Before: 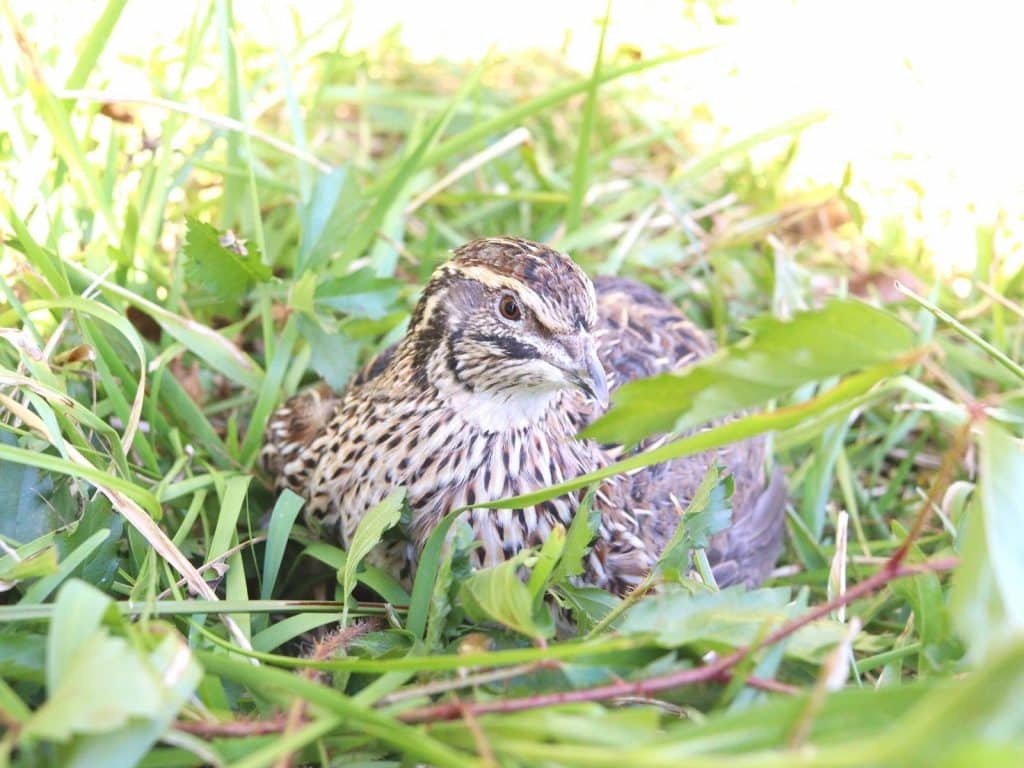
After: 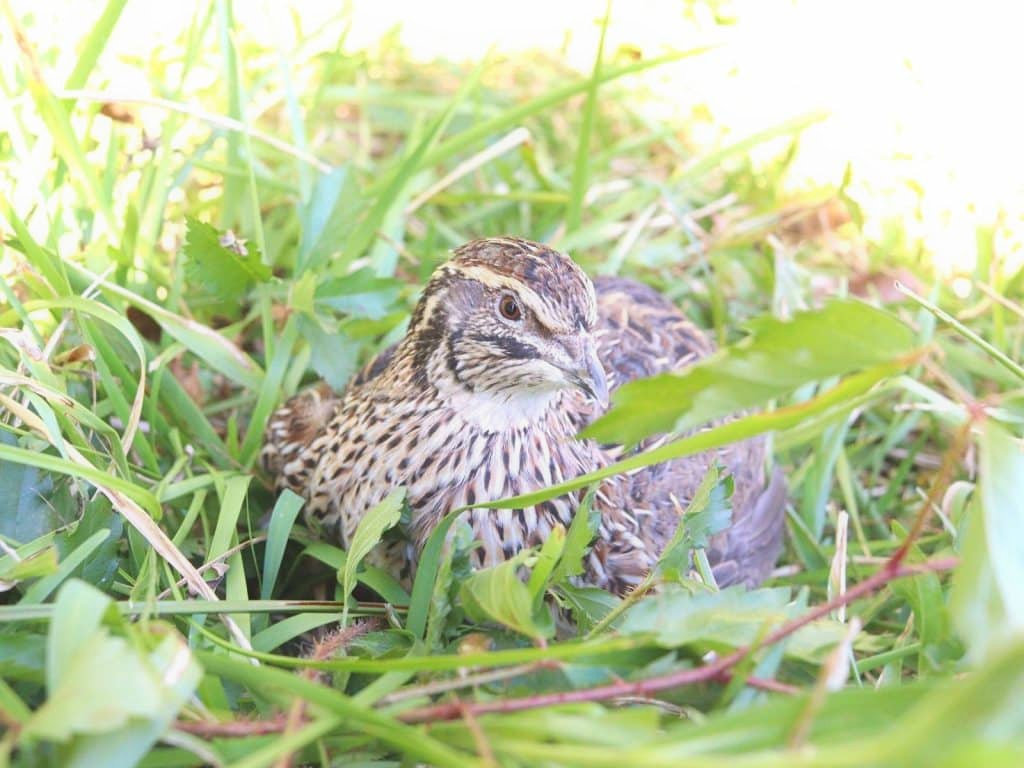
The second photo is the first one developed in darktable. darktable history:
contrast equalizer: y [[0.5, 0.486, 0.447, 0.446, 0.489, 0.5], [0.5 ×6], [0.5 ×6], [0 ×6], [0 ×6]]
tone equalizer: on, module defaults
